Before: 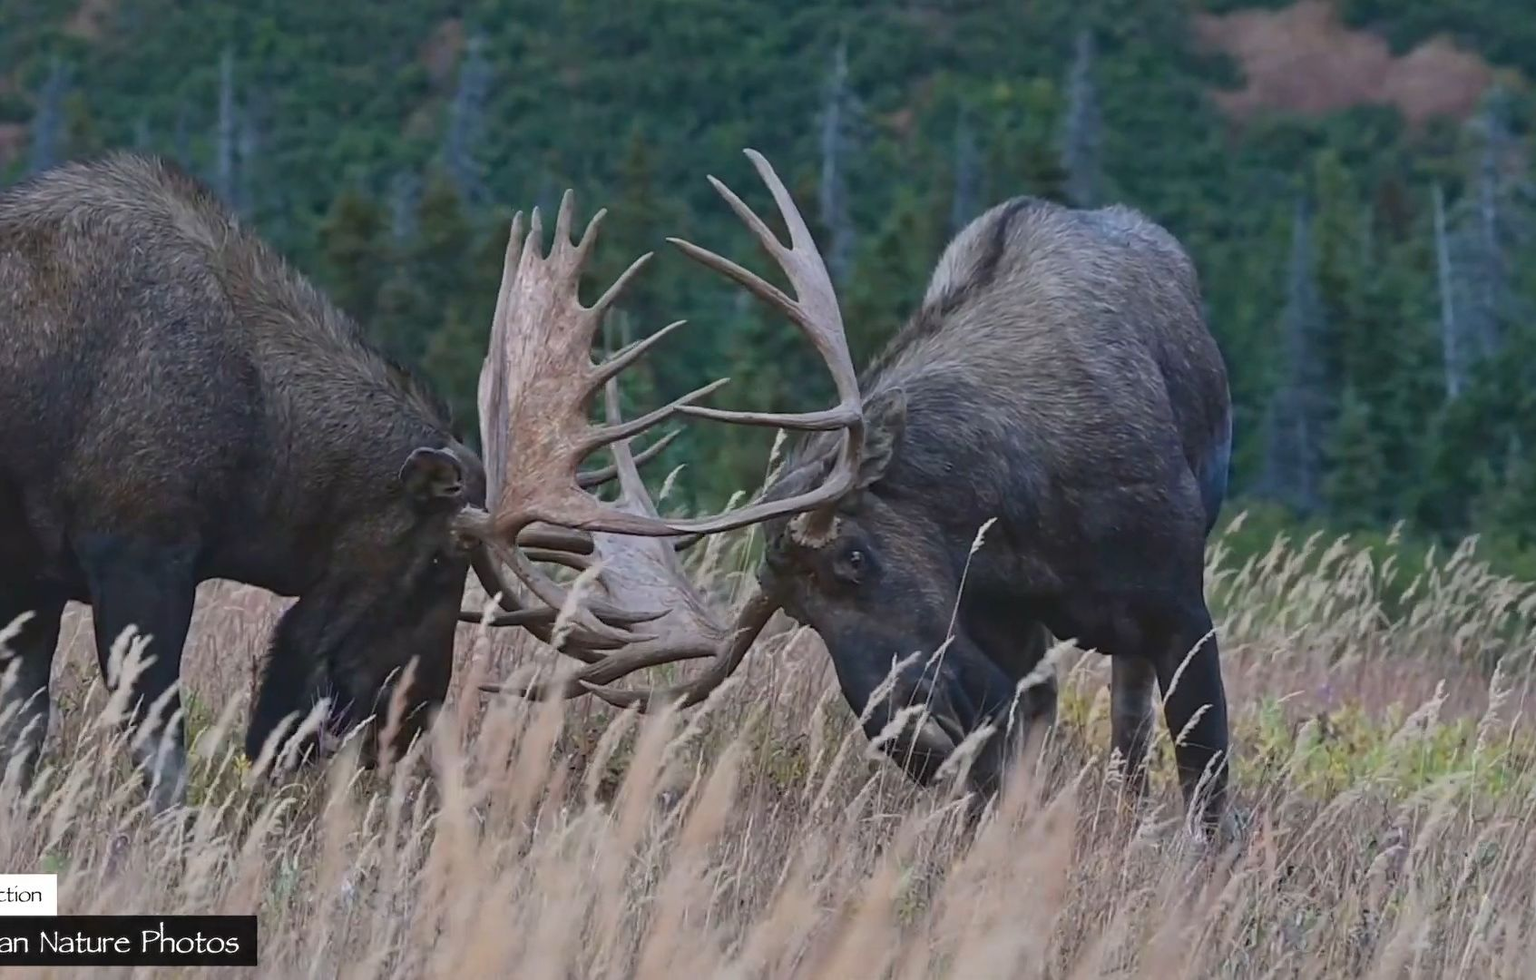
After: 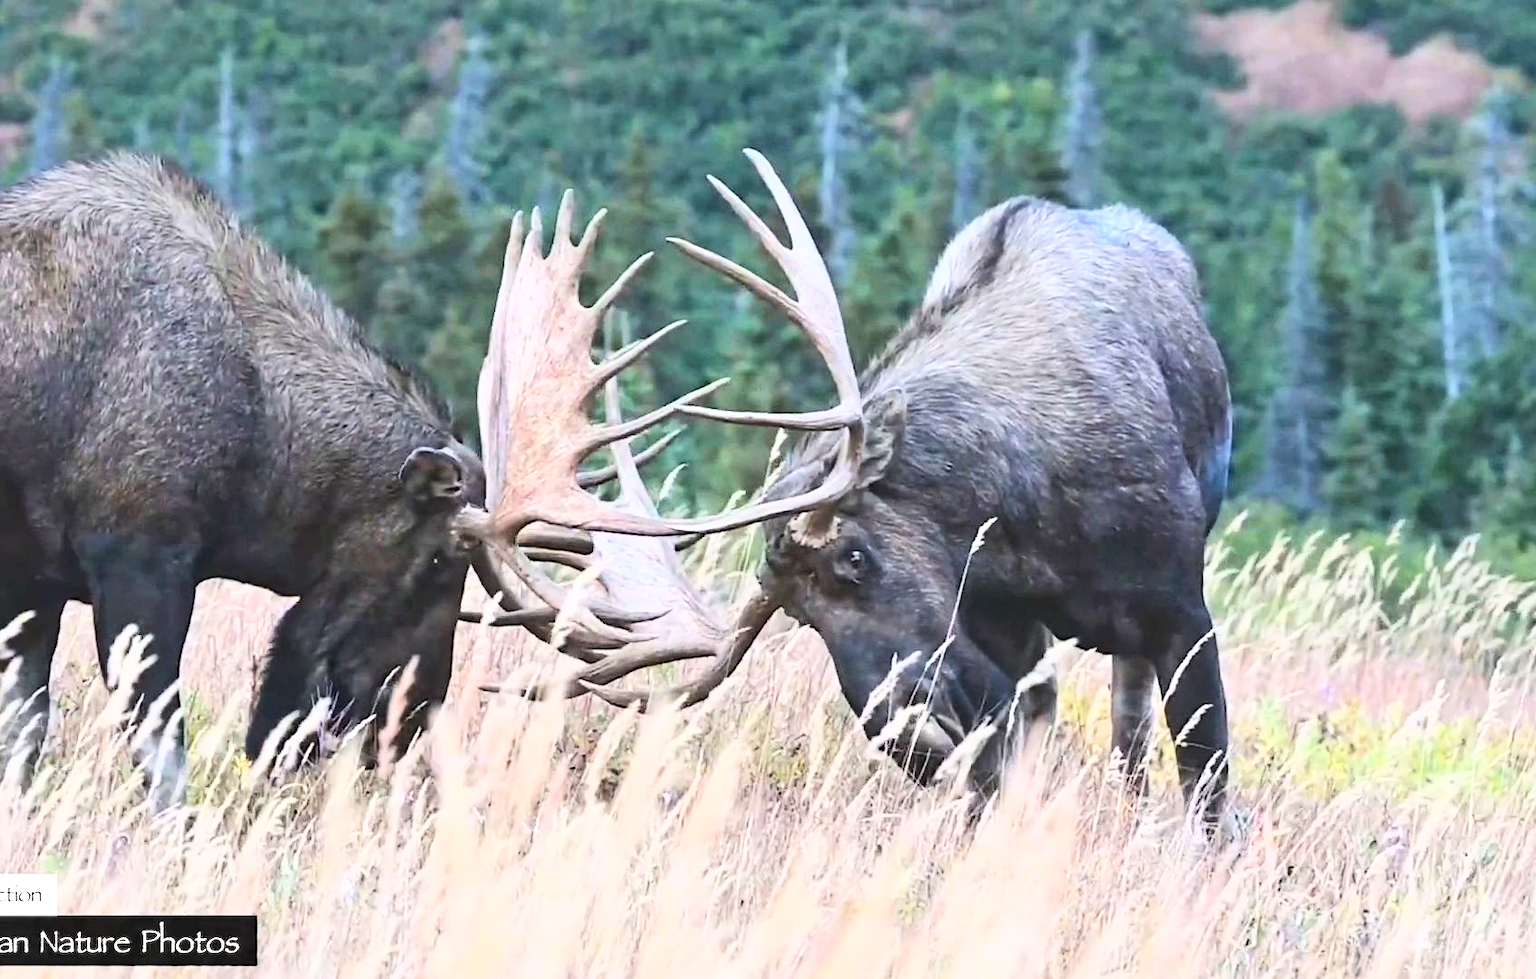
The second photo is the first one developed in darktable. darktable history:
exposure: black level correction 0, exposure 0.692 EV, compensate highlight preservation false
base curve: curves: ch0 [(0, 0) (0.007, 0.004) (0.027, 0.03) (0.046, 0.07) (0.207, 0.54) (0.442, 0.872) (0.673, 0.972) (1, 1)]
